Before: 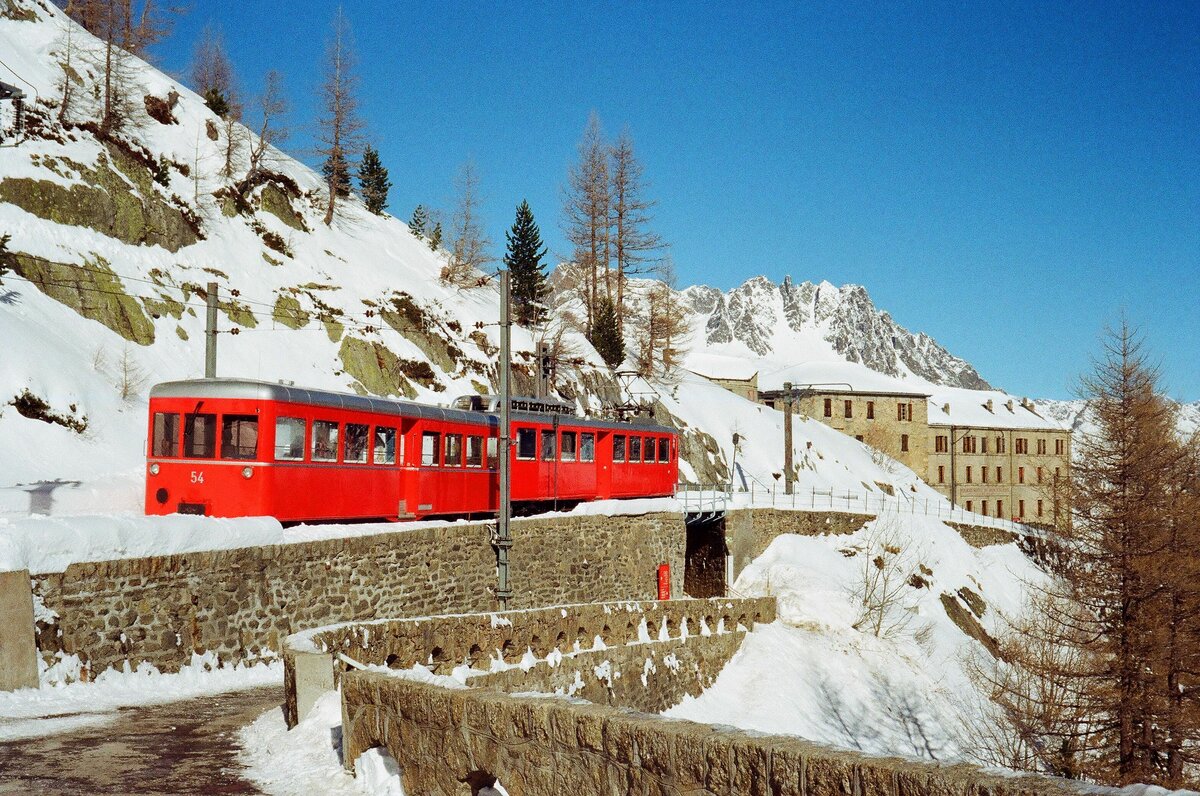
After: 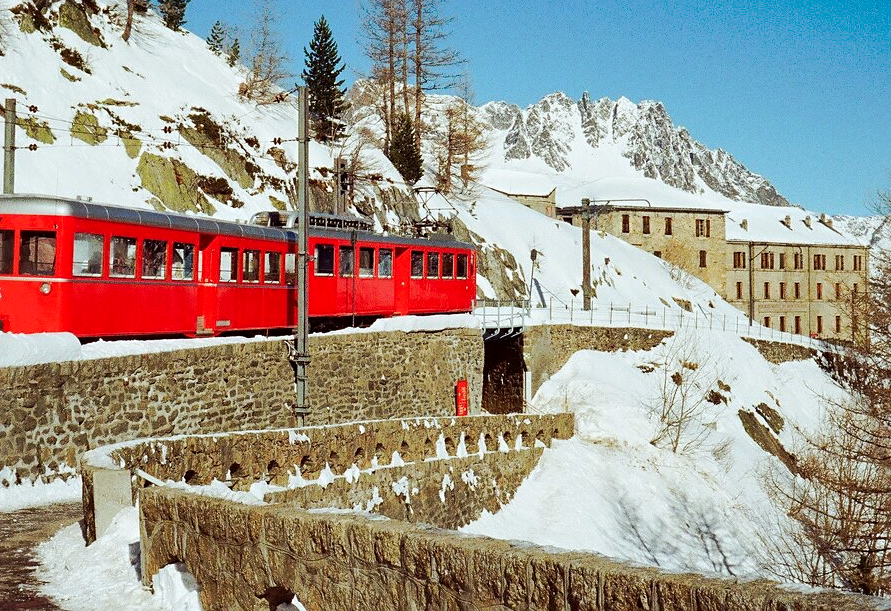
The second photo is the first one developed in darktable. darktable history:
crop: left 16.857%, top 23.14%, right 8.86%
tone curve: curves: ch0 [(0, 0) (0.003, 0.003) (0.011, 0.011) (0.025, 0.024) (0.044, 0.043) (0.069, 0.068) (0.1, 0.097) (0.136, 0.133) (0.177, 0.173) (0.224, 0.219) (0.277, 0.271) (0.335, 0.327) (0.399, 0.39) (0.468, 0.457) (0.543, 0.582) (0.623, 0.655) (0.709, 0.734) (0.801, 0.817) (0.898, 0.906) (1, 1)], preserve colors none
sharpen: amount 0.203
color correction: highlights a* -2.85, highlights b* -2.1, shadows a* 2.37, shadows b* 2.83
tone equalizer: edges refinement/feathering 500, mask exposure compensation -1.57 EV, preserve details no
